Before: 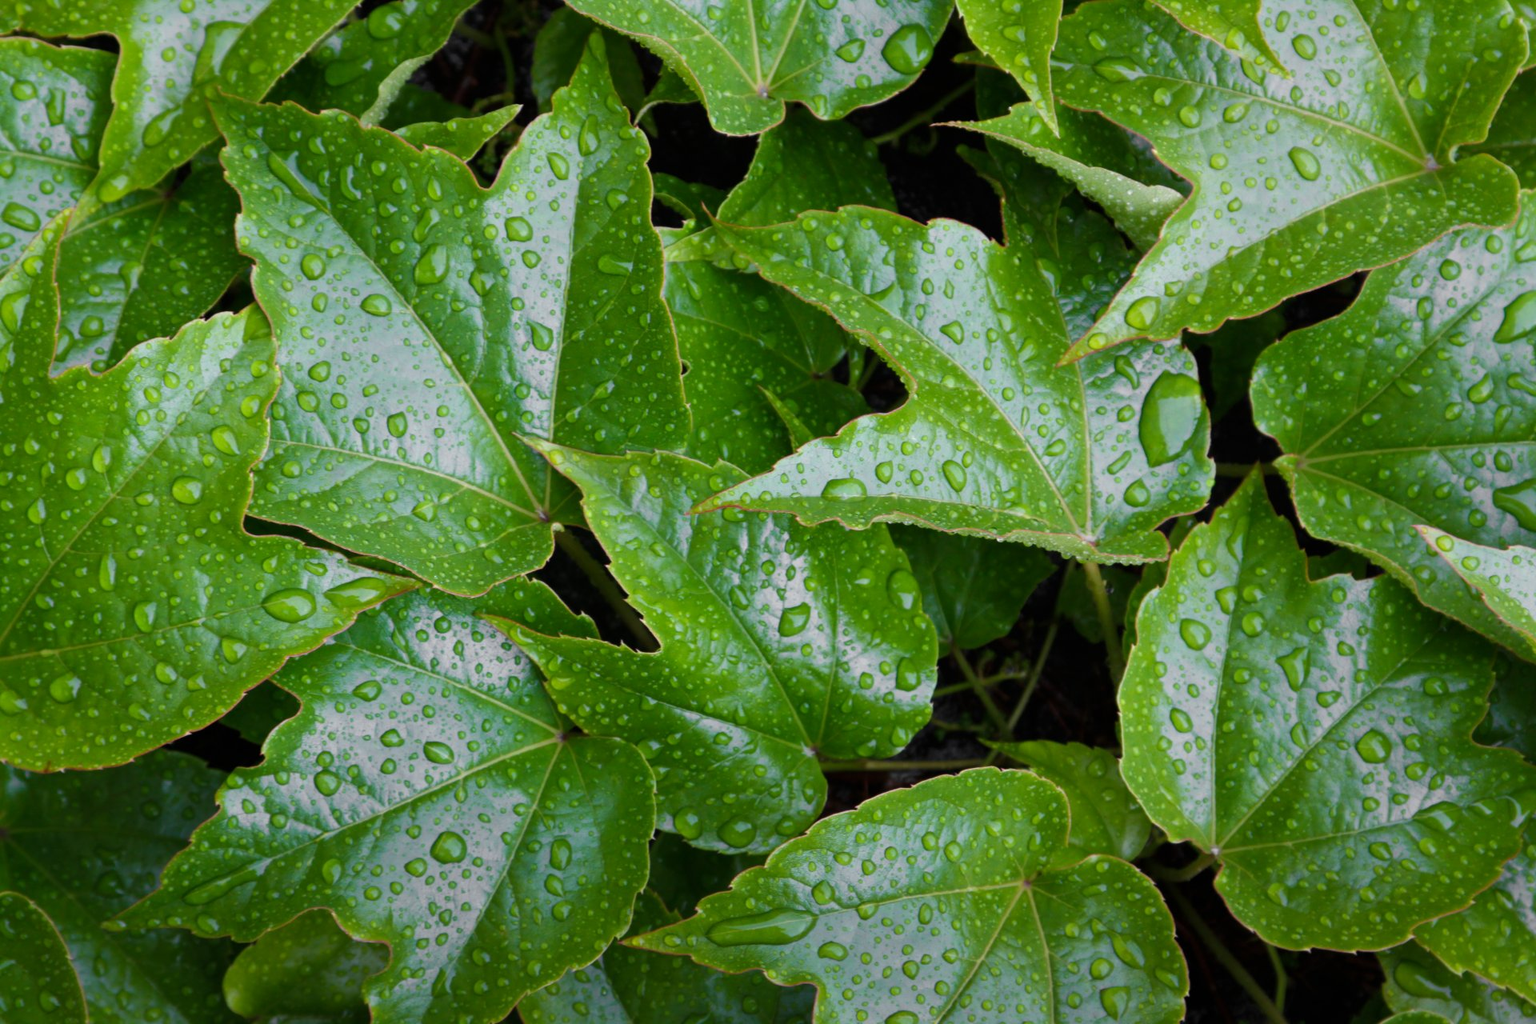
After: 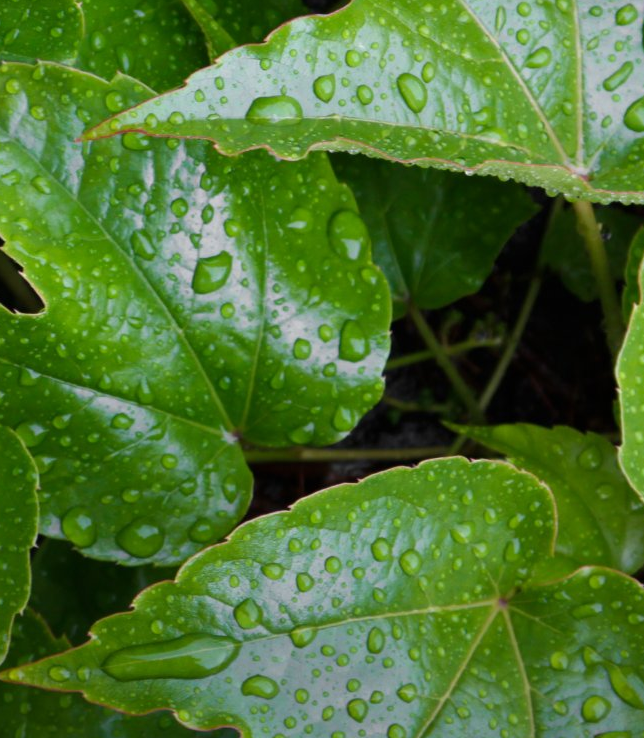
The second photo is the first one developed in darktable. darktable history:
crop: left 40.717%, top 39.267%, right 25.695%, bottom 3.007%
